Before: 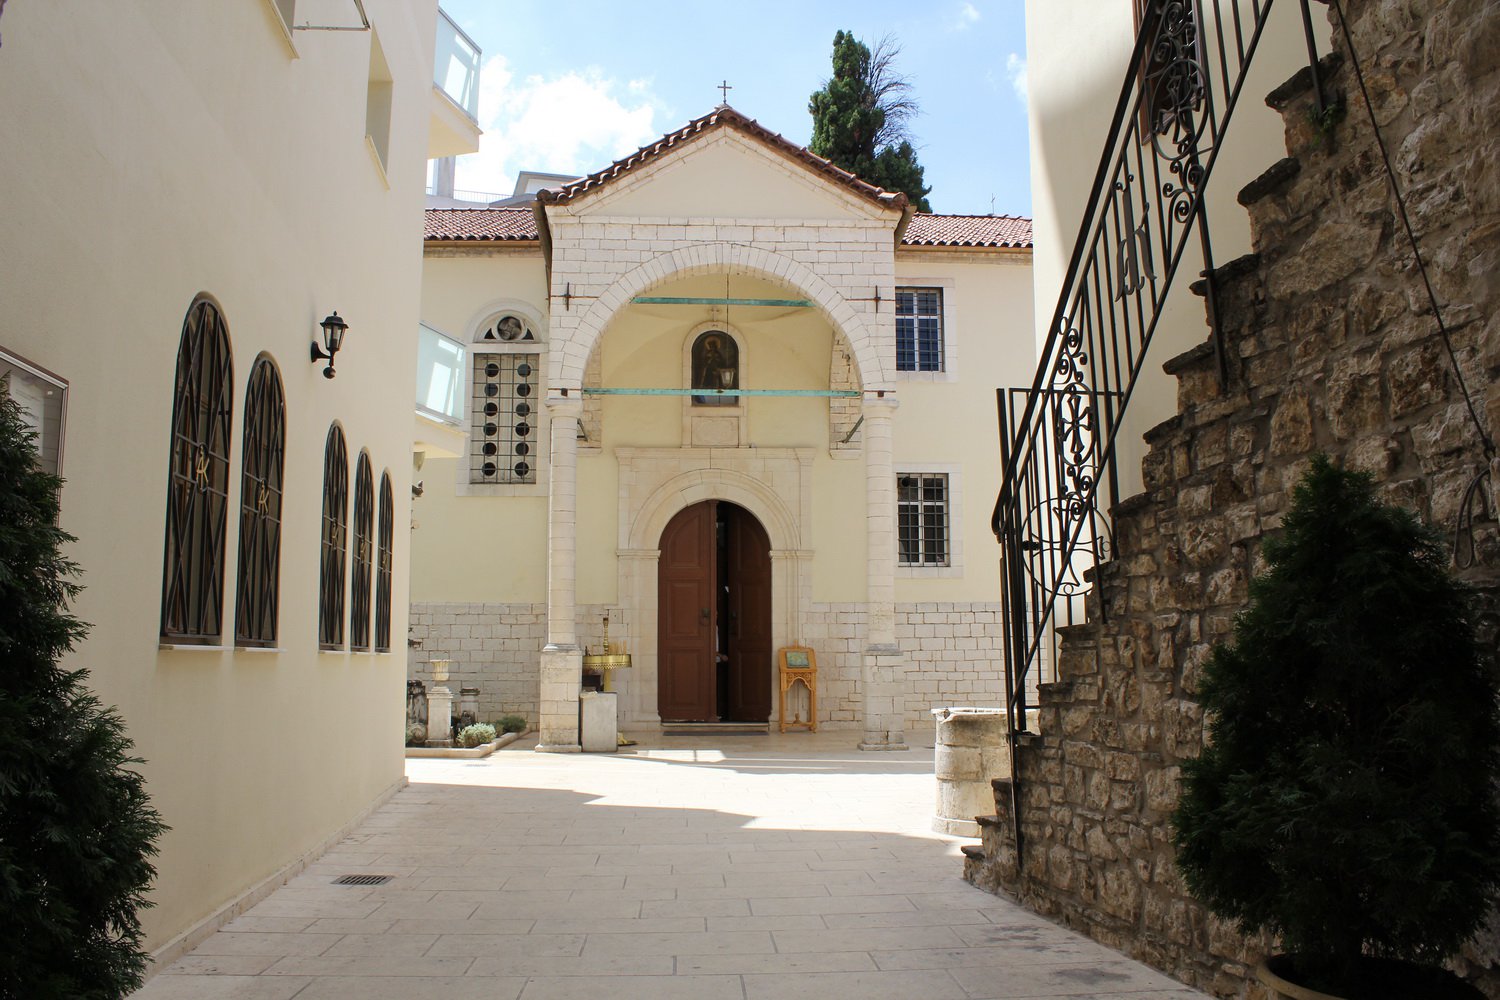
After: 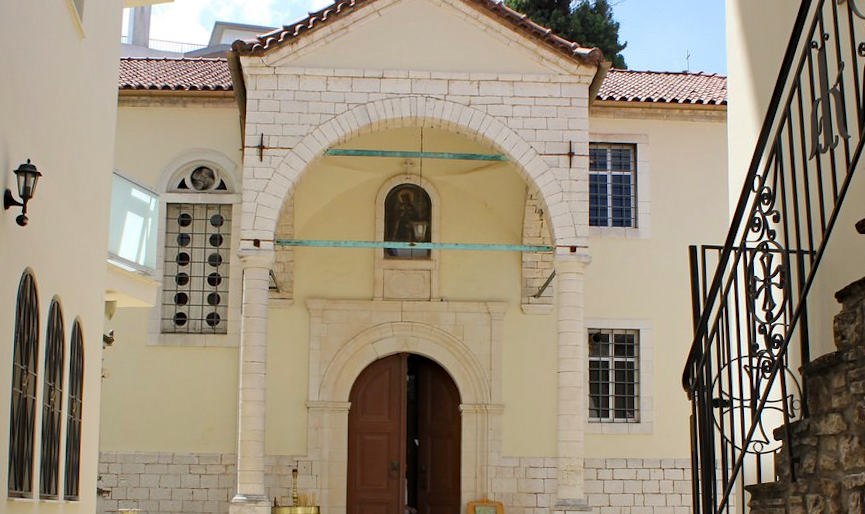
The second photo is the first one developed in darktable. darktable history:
haze removal: compatibility mode true, adaptive false
crop: left 20.932%, top 15.471%, right 21.848%, bottom 34.081%
rotate and perspective: rotation 0.8°, automatic cropping off
